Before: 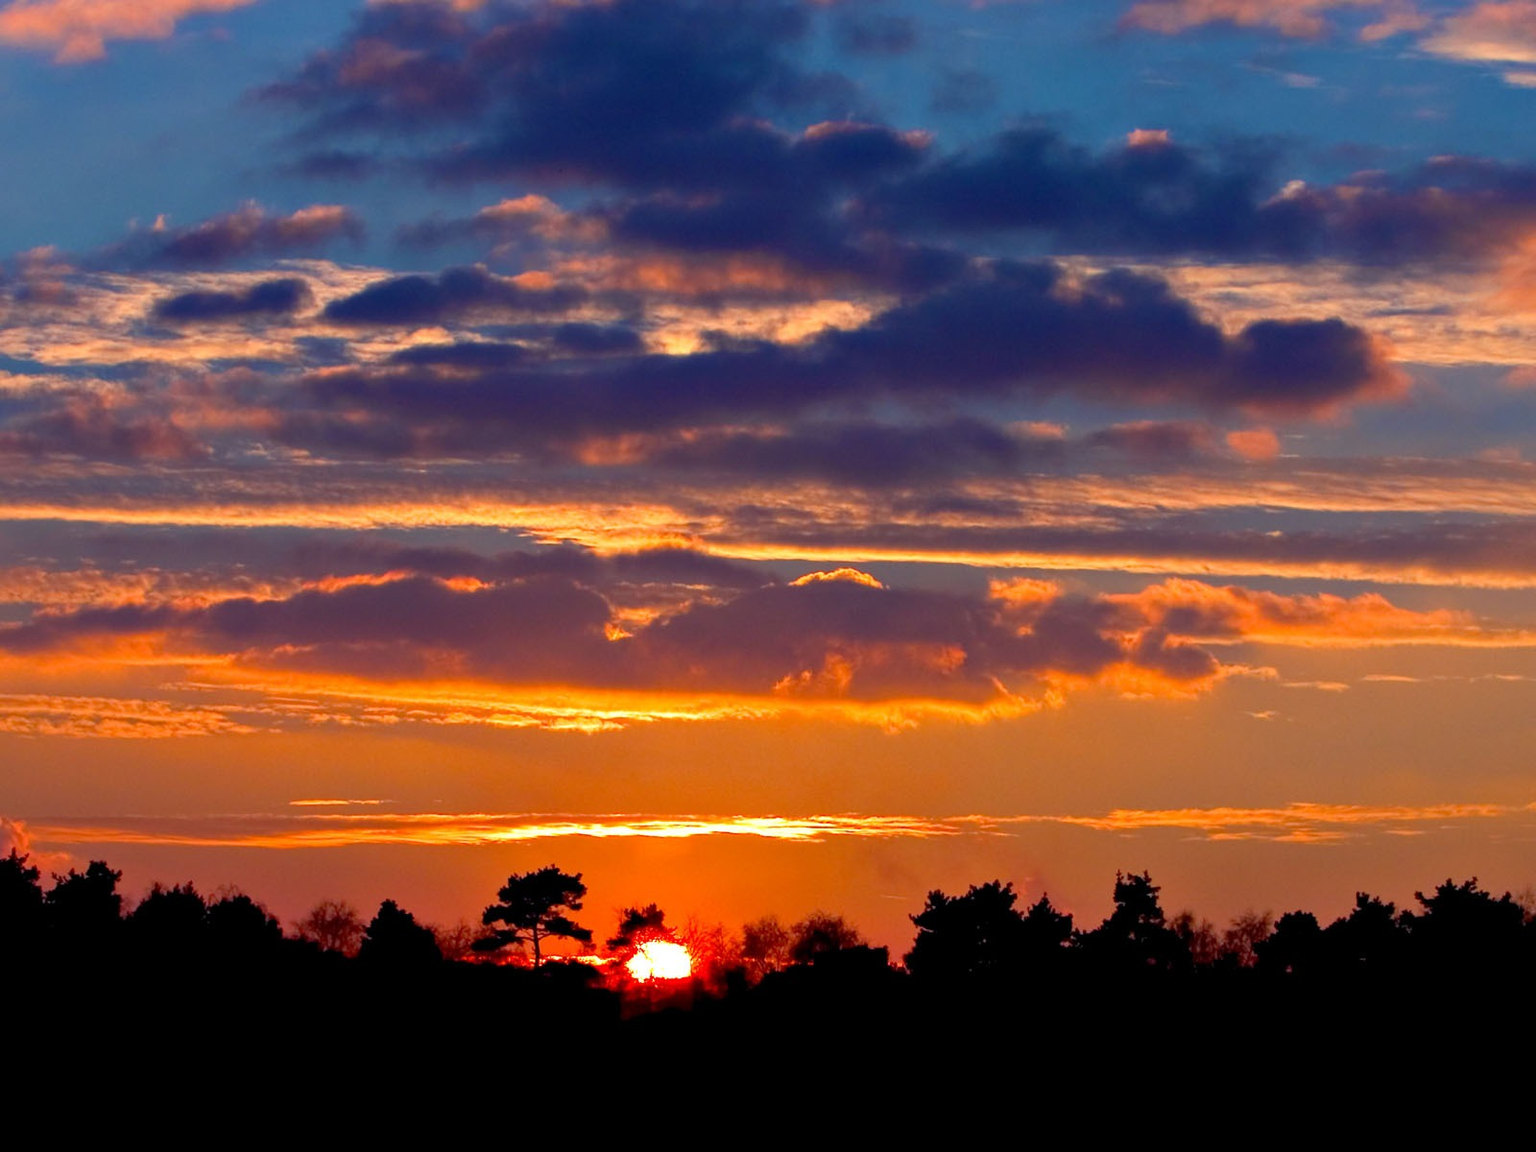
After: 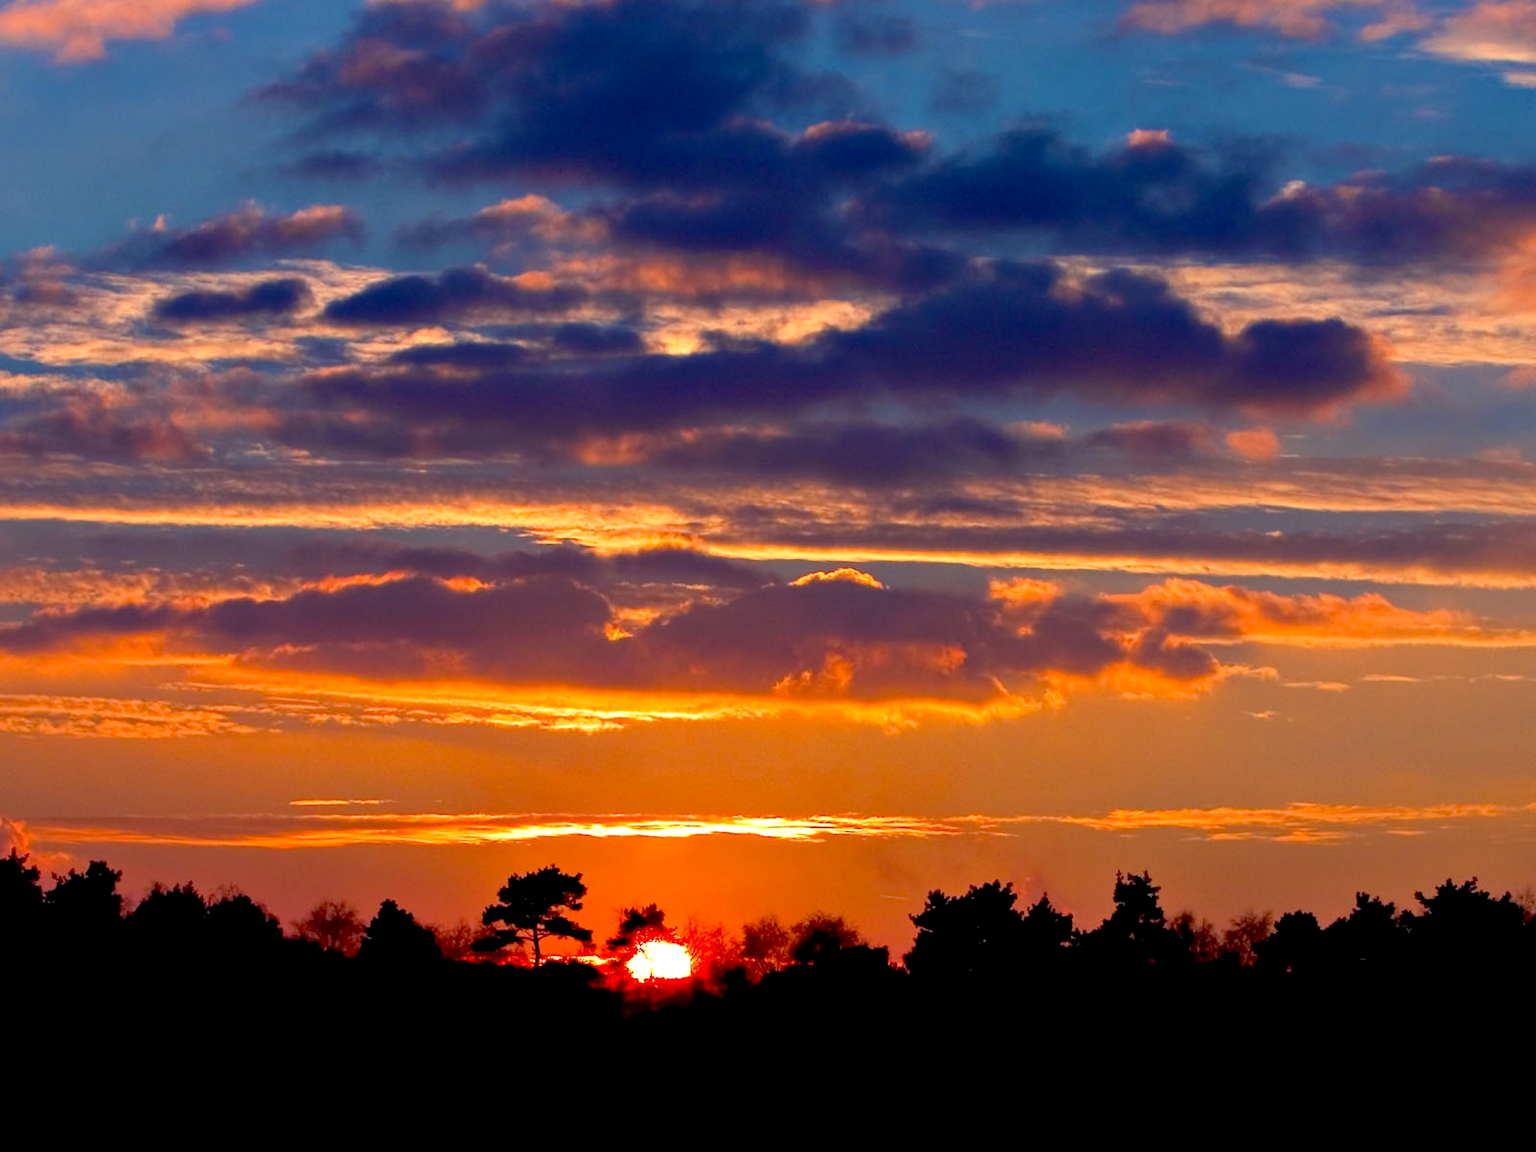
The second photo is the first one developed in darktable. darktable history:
exposure: black level correction 0.007, exposure 0.093 EV, compensate exposure bias true, compensate highlight preservation false
